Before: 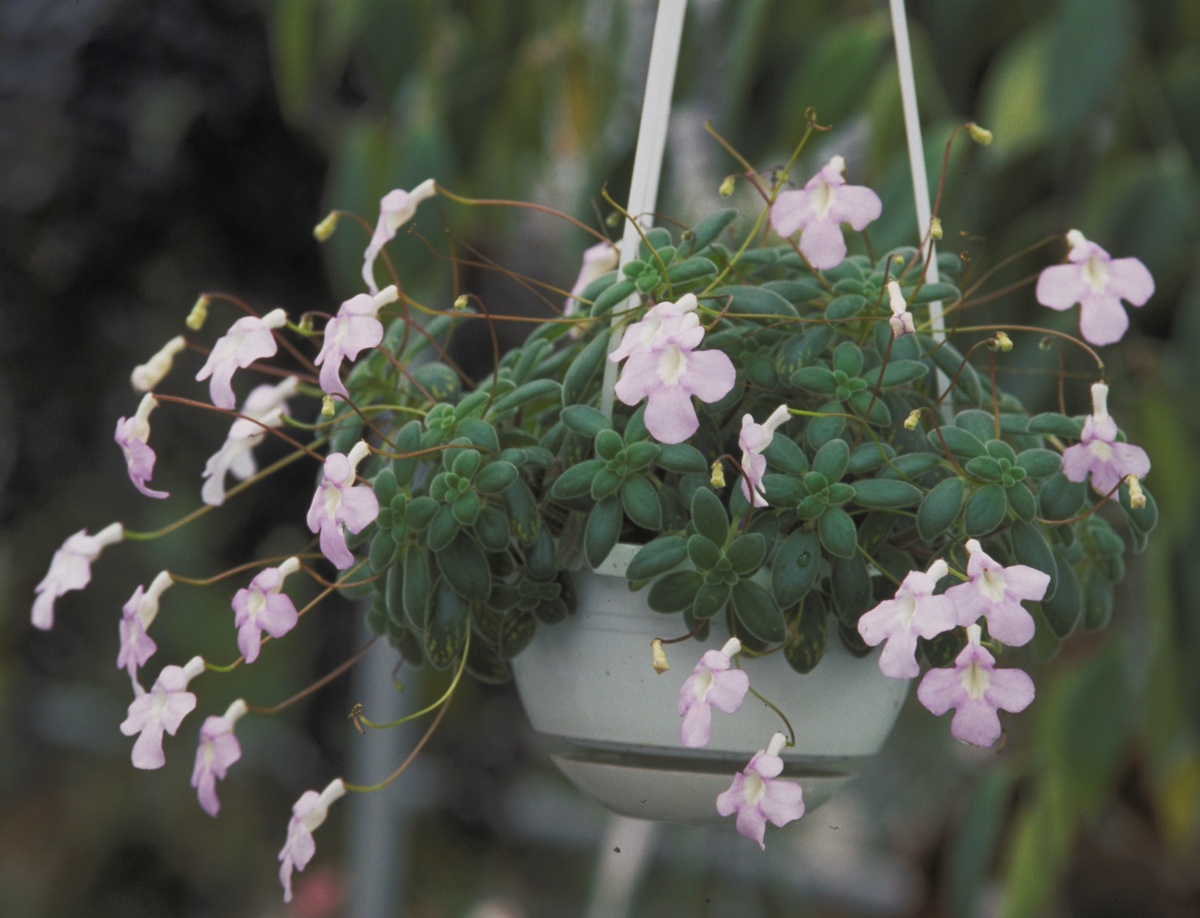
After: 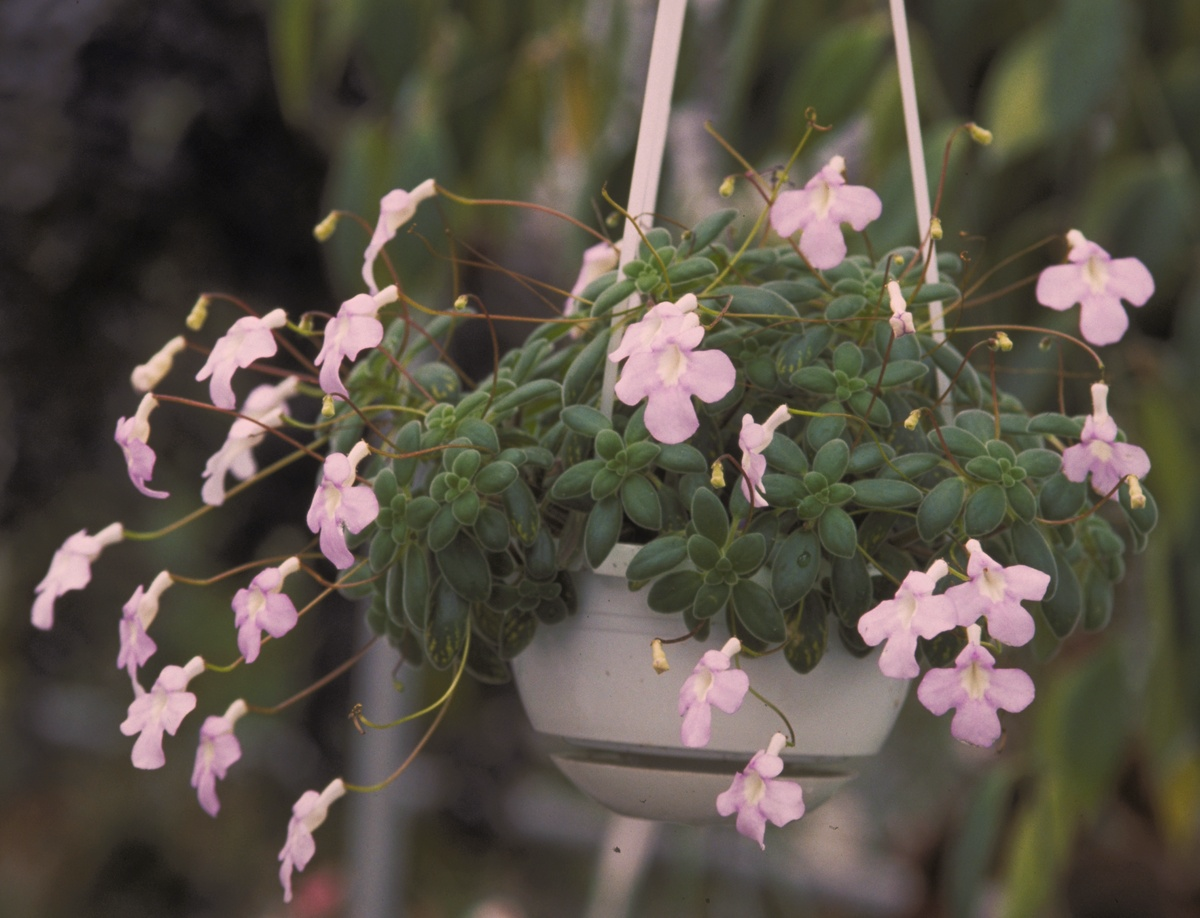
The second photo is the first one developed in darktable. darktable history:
color correction: highlights a* 12.56, highlights b* 5.48
color zones: curves: ch2 [(0, 0.5) (0.143, 0.5) (0.286, 0.489) (0.415, 0.421) (0.571, 0.5) (0.714, 0.5) (0.857, 0.5) (1, 0.5)]
